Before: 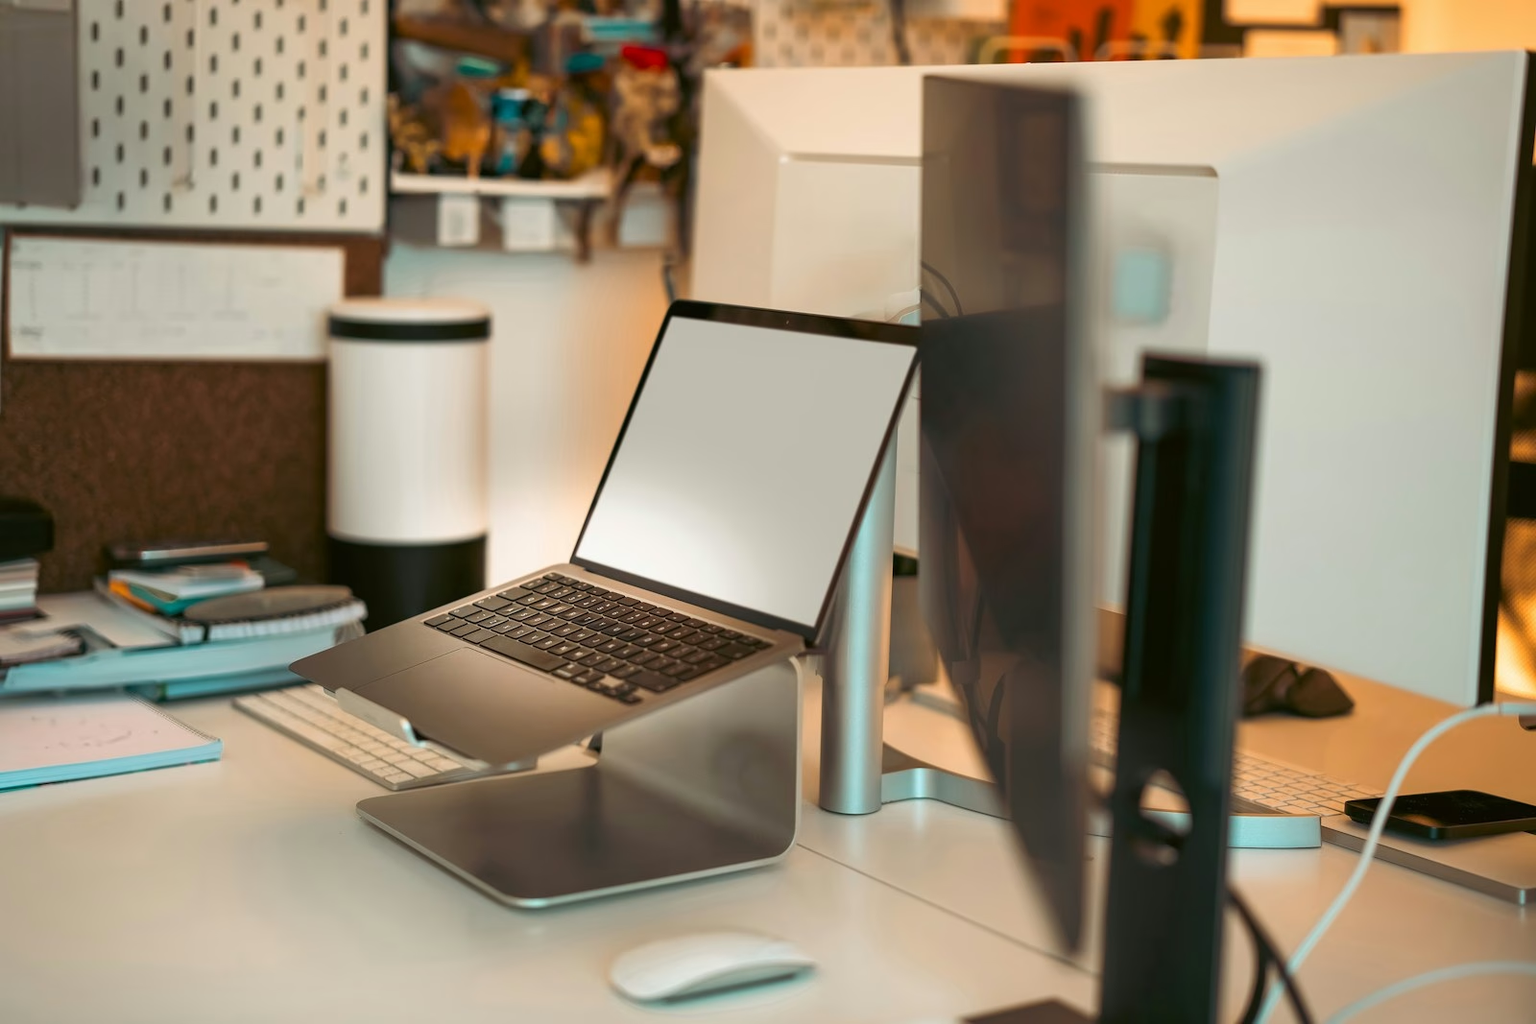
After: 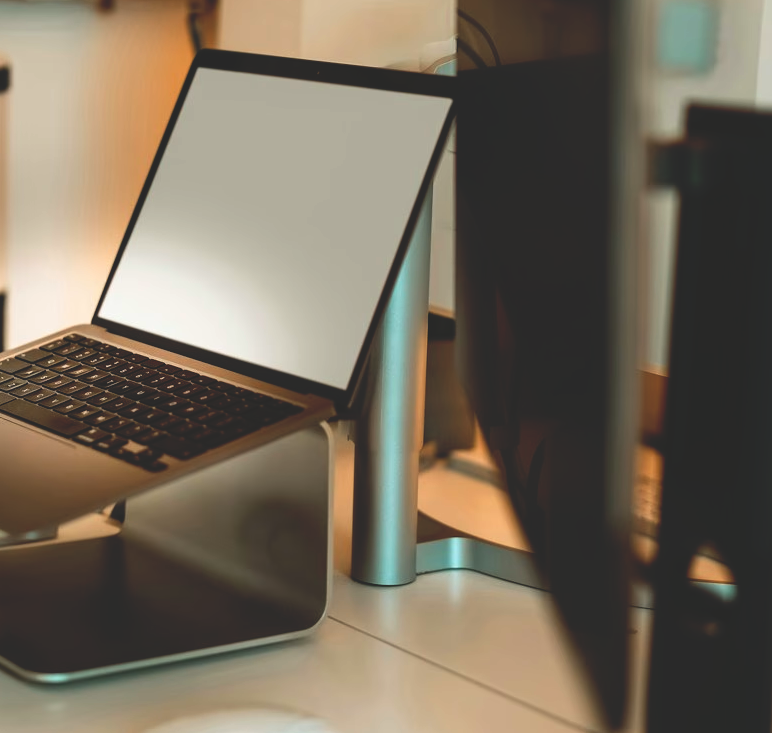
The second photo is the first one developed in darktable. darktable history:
crop: left 31.379%, top 24.658%, right 20.326%, bottom 6.628%
base curve: curves: ch0 [(0, 0.02) (0.083, 0.036) (1, 1)], preserve colors none
